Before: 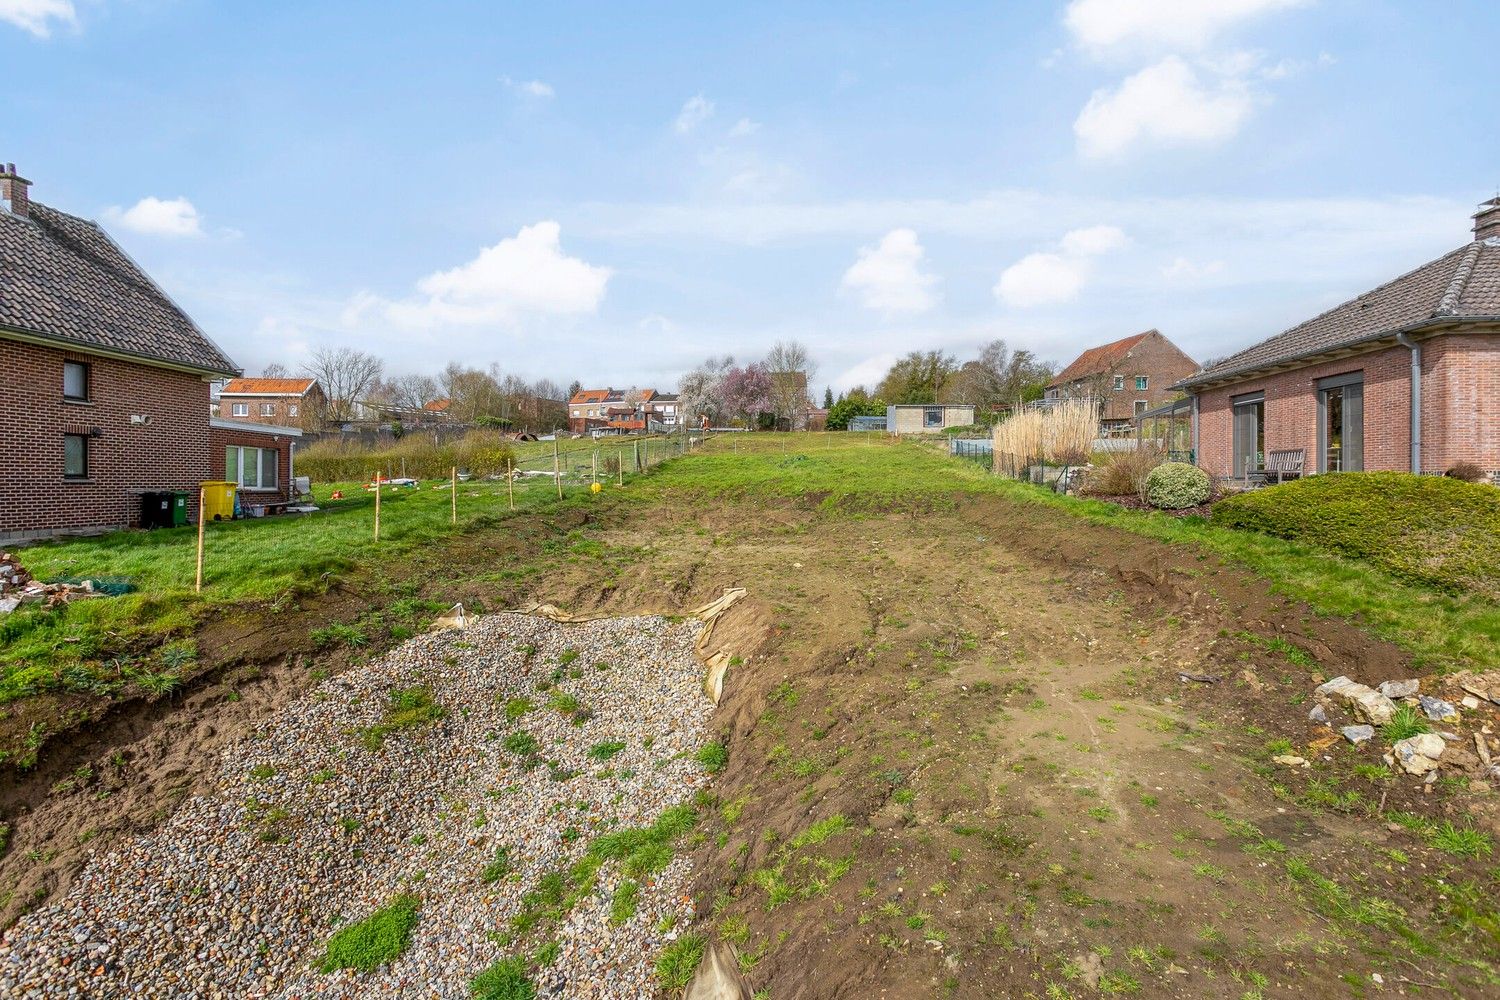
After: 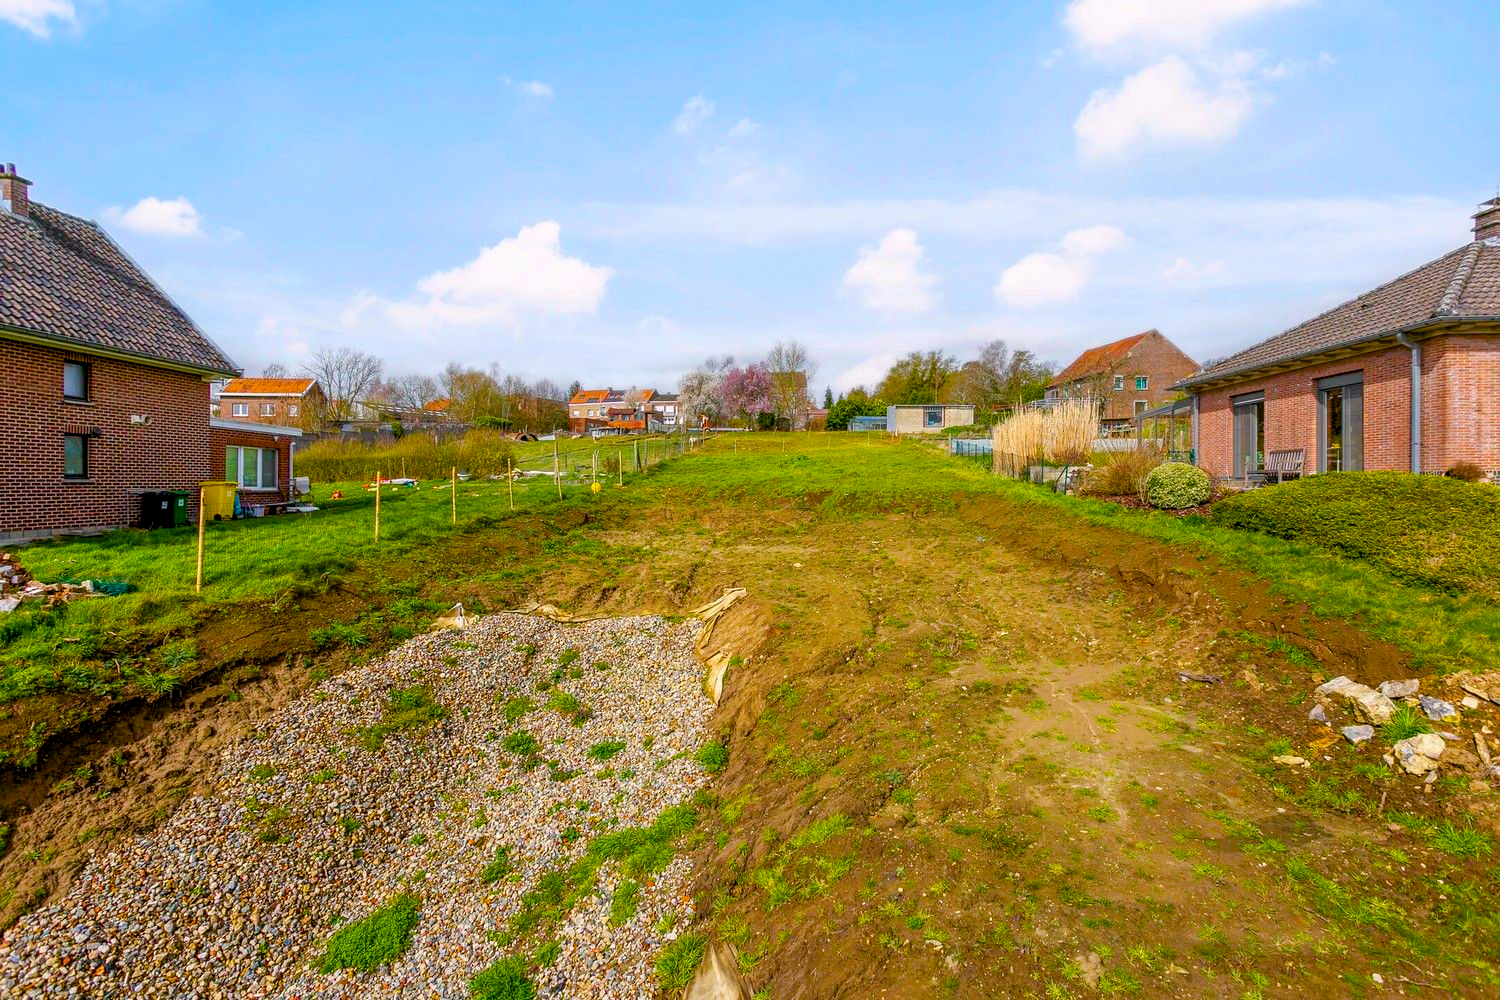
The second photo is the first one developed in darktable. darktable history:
color balance rgb: highlights gain › chroma 0.896%, highlights gain › hue 26.77°, global offset › luminance -0.474%, perceptual saturation grading › global saturation 20%, perceptual saturation grading › highlights -25.645%, perceptual saturation grading › shadows 50.031%, global vibrance 59.622%
